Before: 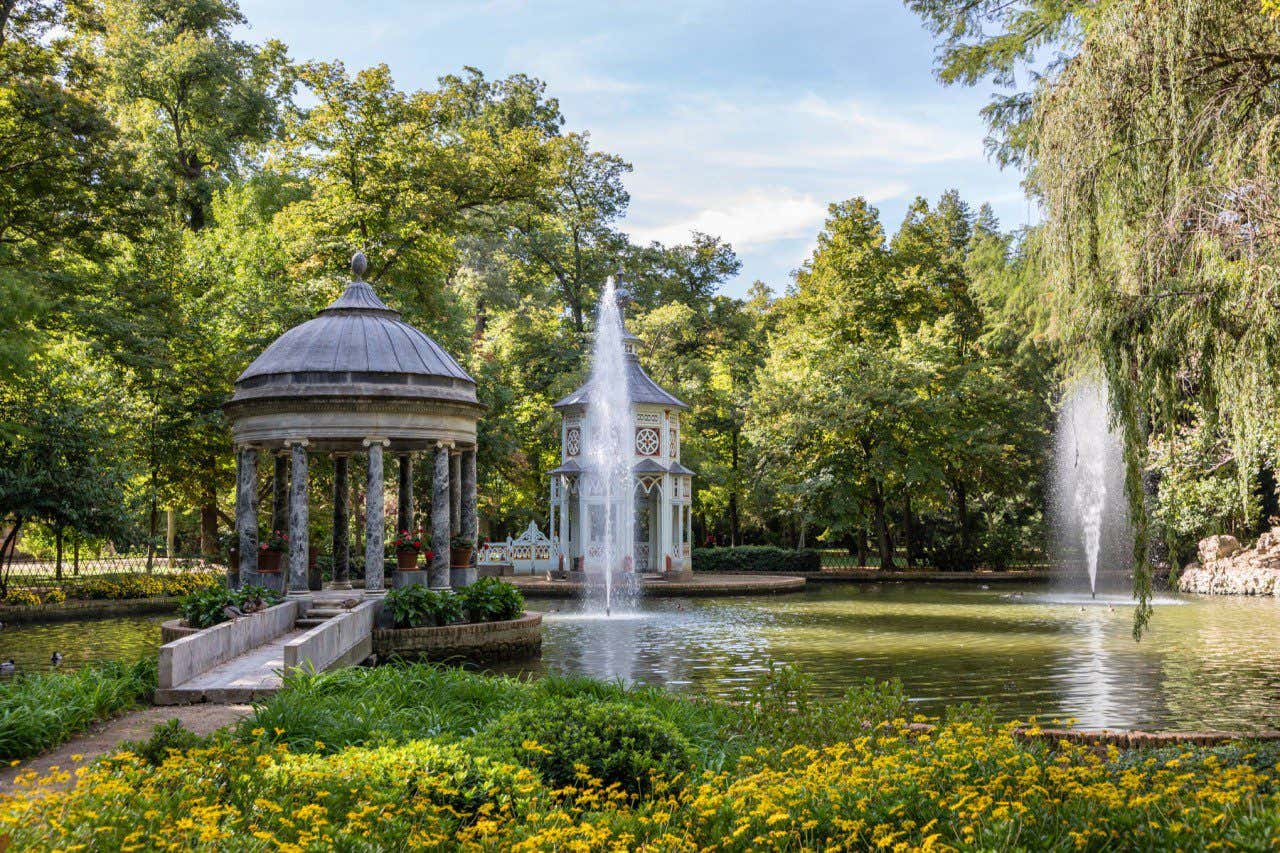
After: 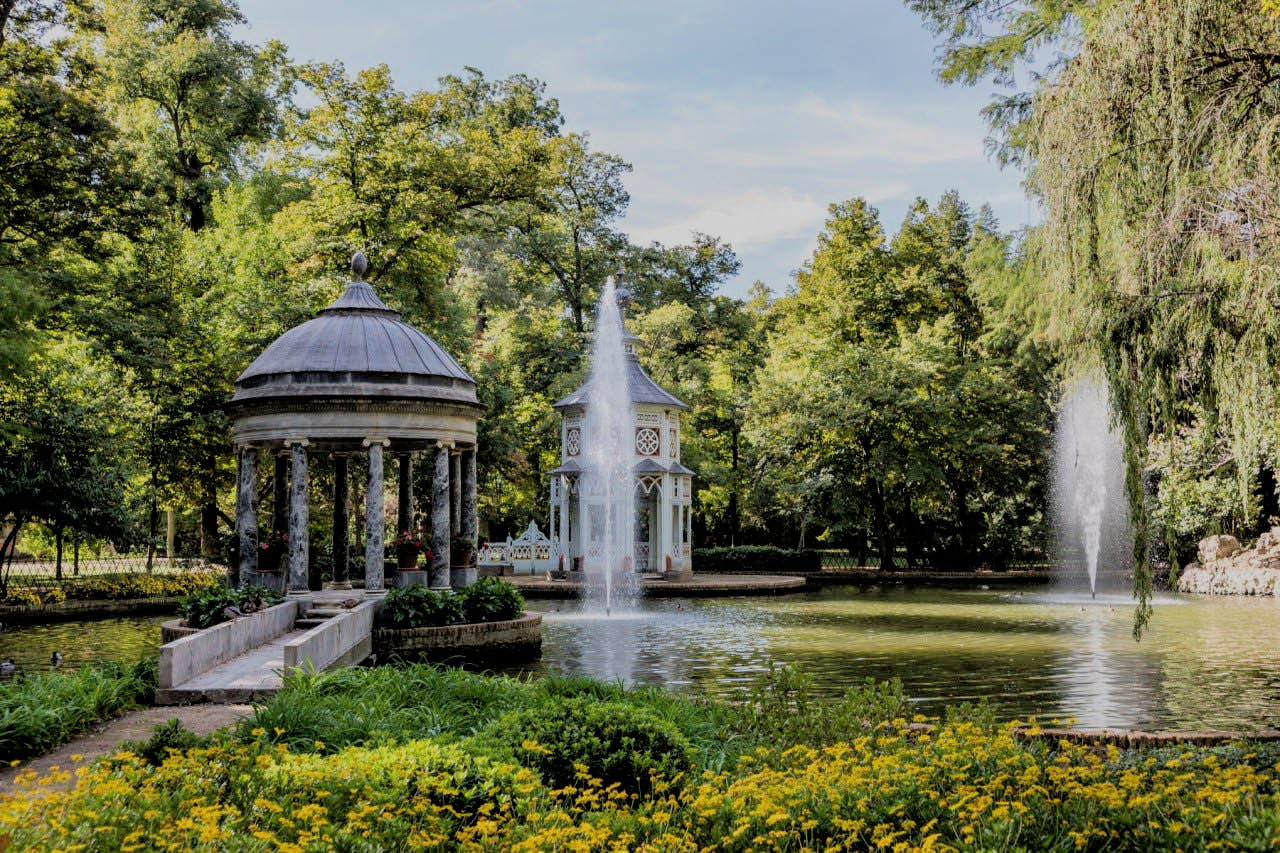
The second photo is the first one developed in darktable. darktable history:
filmic rgb: black relative exposure -4.53 EV, white relative exposure 4.76 EV, hardness 2.34, latitude 35.22%, contrast 1.044, highlights saturation mix 1.31%, shadows ↔ highlights balance 1.25%
